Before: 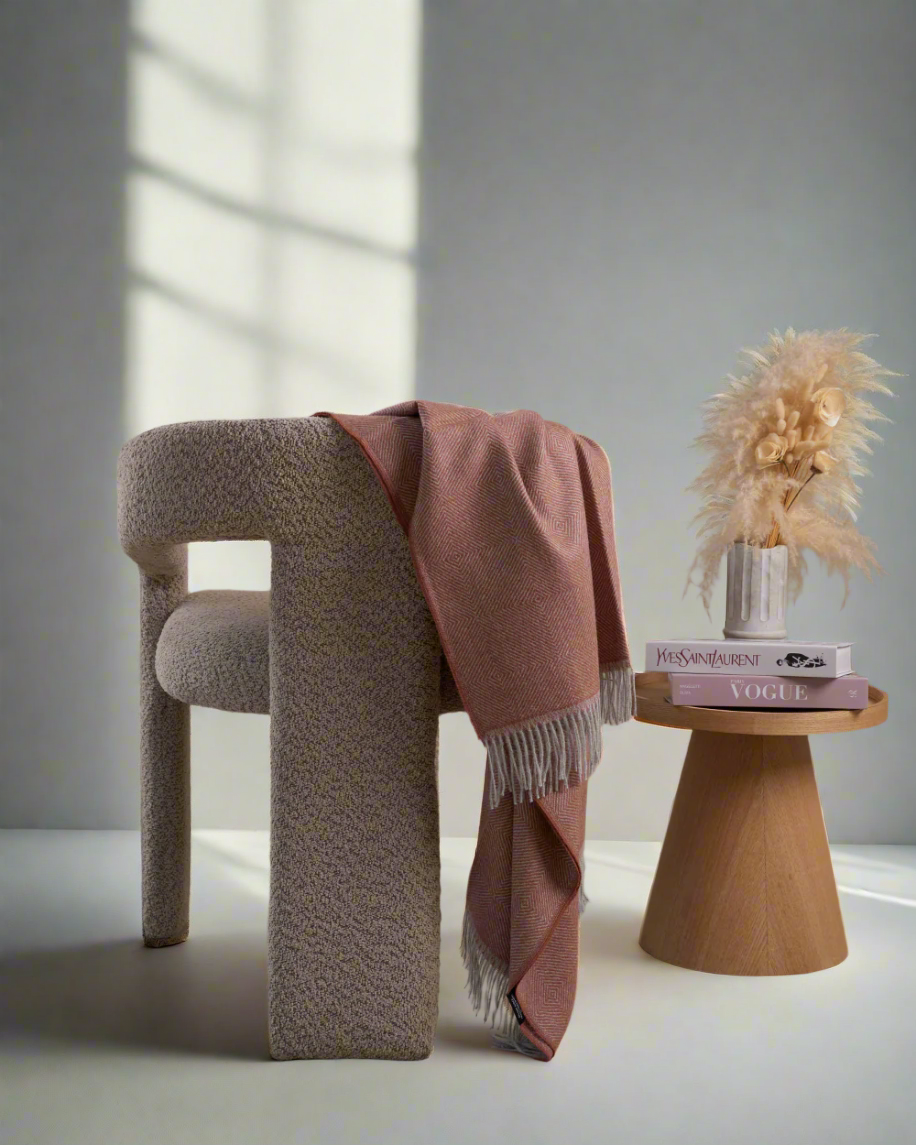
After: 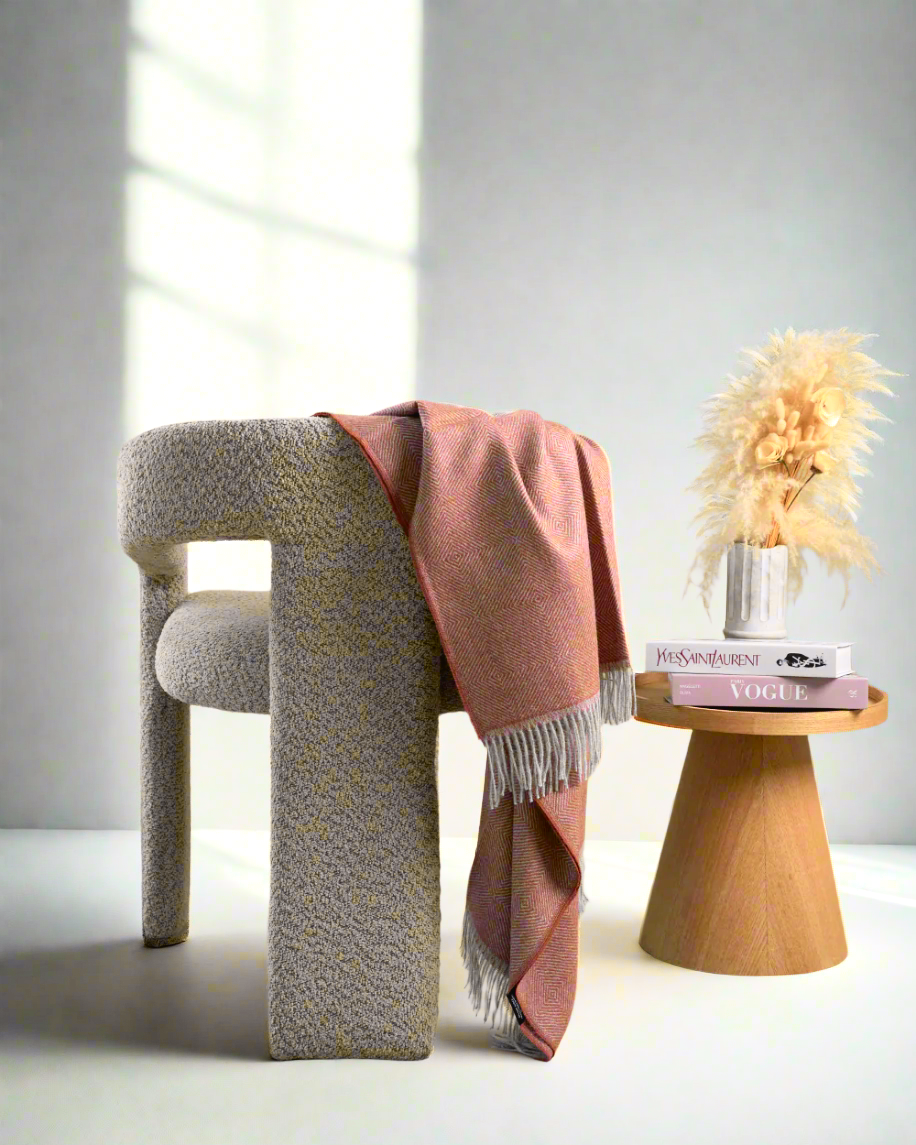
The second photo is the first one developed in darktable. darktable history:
tone curve: curves: ch0 [(0, 0.024) (0.049, 0.038) (0.176, 0.162) (0.311, 0.337) (0.416, 0.471) (0.565, 0.658) (0.817, 0.911) (1, 1)]; ch1 [(0, 0) (0.339, 0.358) (0.445, 0.439) (0.476, 0.47) (0.504, 0.504) (0.53, 0.511) (0.557, 0.558) (0.627, 0.664) (0.728, 0.786) (1, 1)]; ch2 [(0, 0) (0.327, 0.324) (0.417, 0.44) (0.46, 0.453) (0.502, 0.504) (0.526, 0.52) (0.549, 0.561) (0.619, 0.657) (0.76, 0.765) (1, 1)], color space Lab, independent channels, preserve colors none
exposure: exposure 0.556 EV, compensate highlight preservation false
